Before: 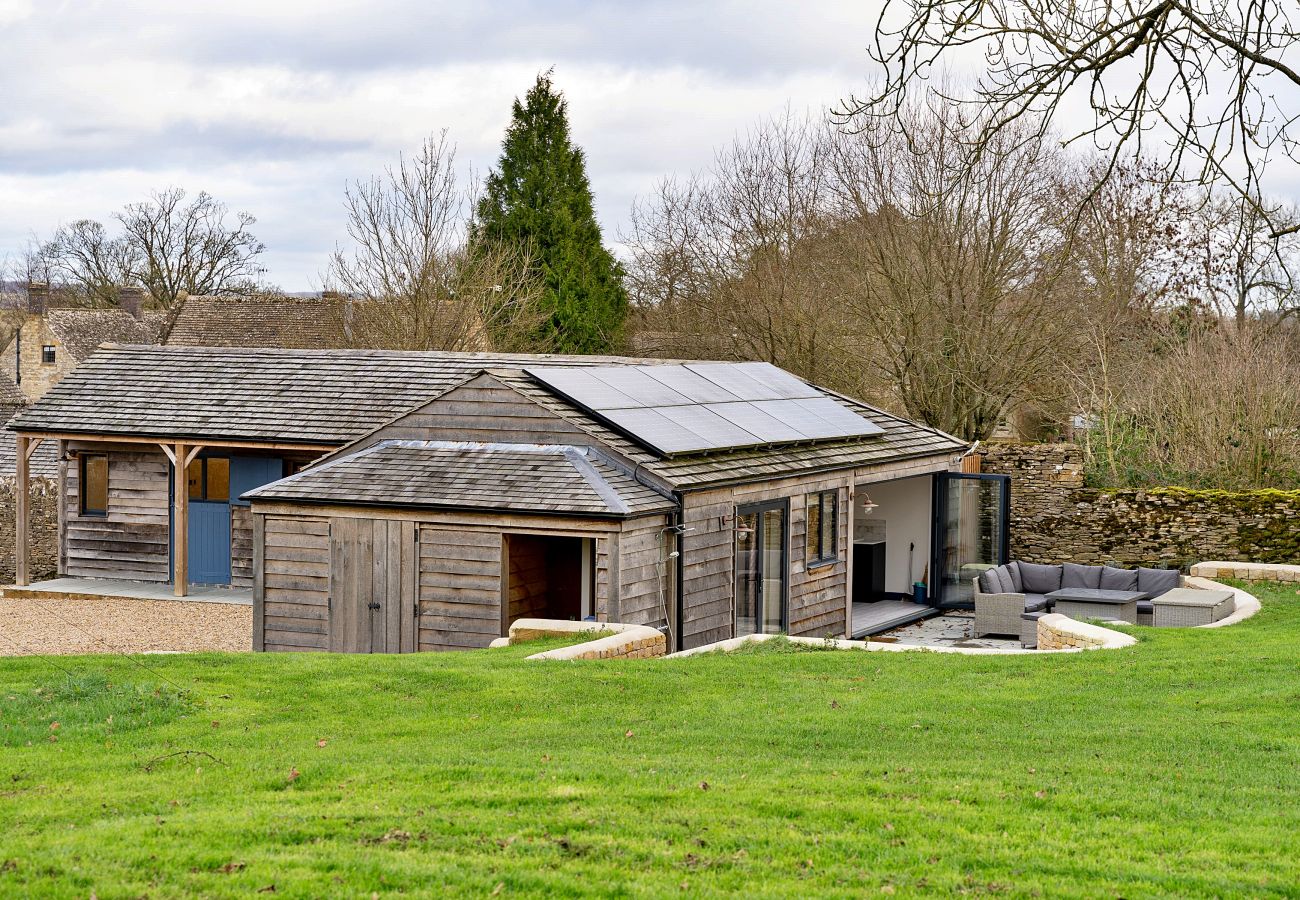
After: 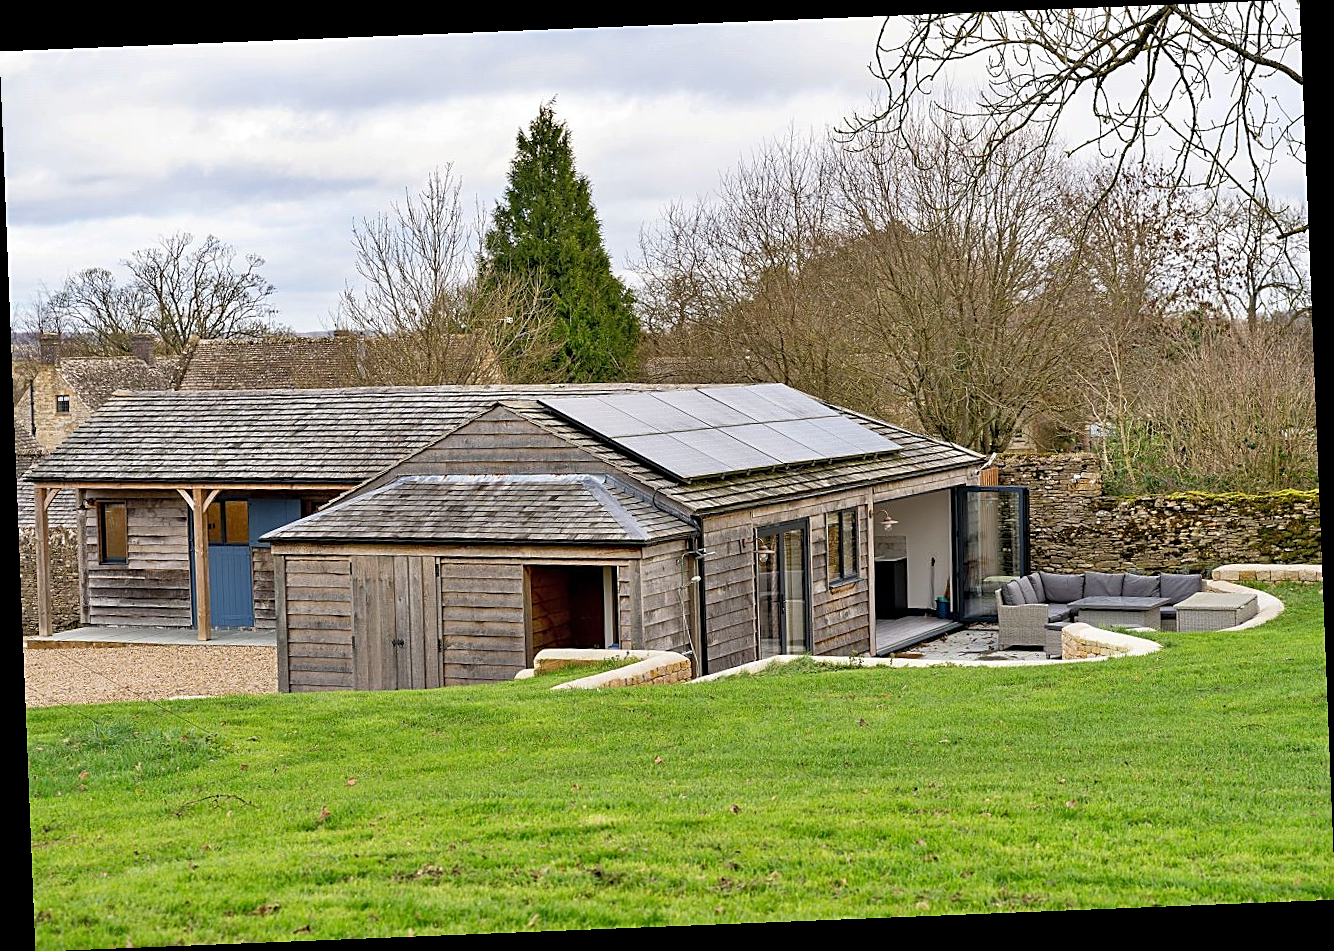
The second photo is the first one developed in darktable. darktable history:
shadows and highlights: shadows 43.06, highlights 6.94
sharpen: on, module defaults
rotate and perspective: rotation -2.29°, automatic cropping off
